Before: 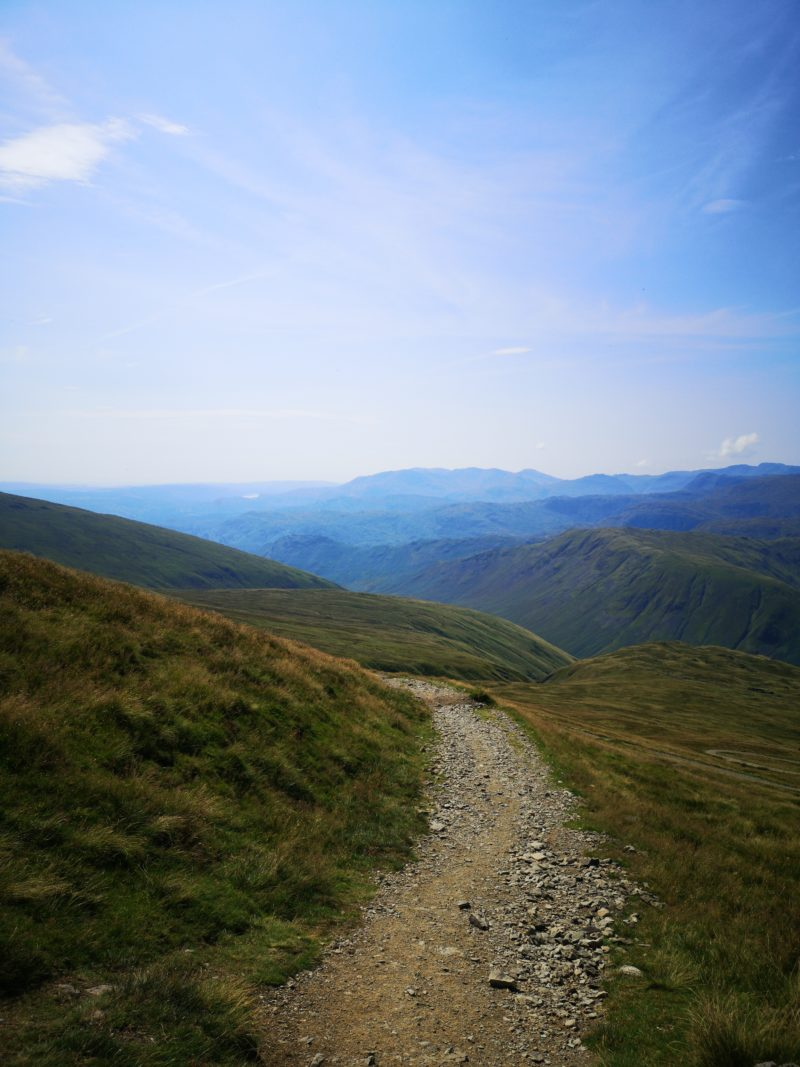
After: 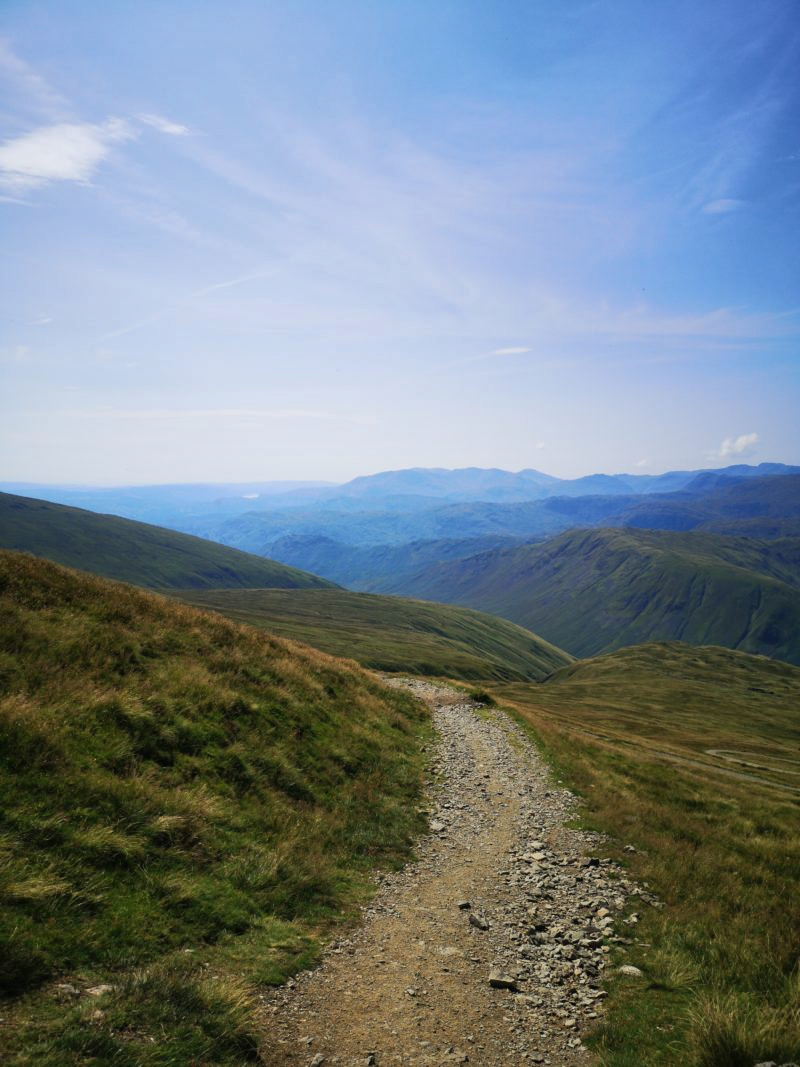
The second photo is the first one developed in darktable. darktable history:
shadows and highlights: shadows color adjustment 99.15%, highlights color adjustment 0.432%, low approximation 0.01, soften with gaussian
